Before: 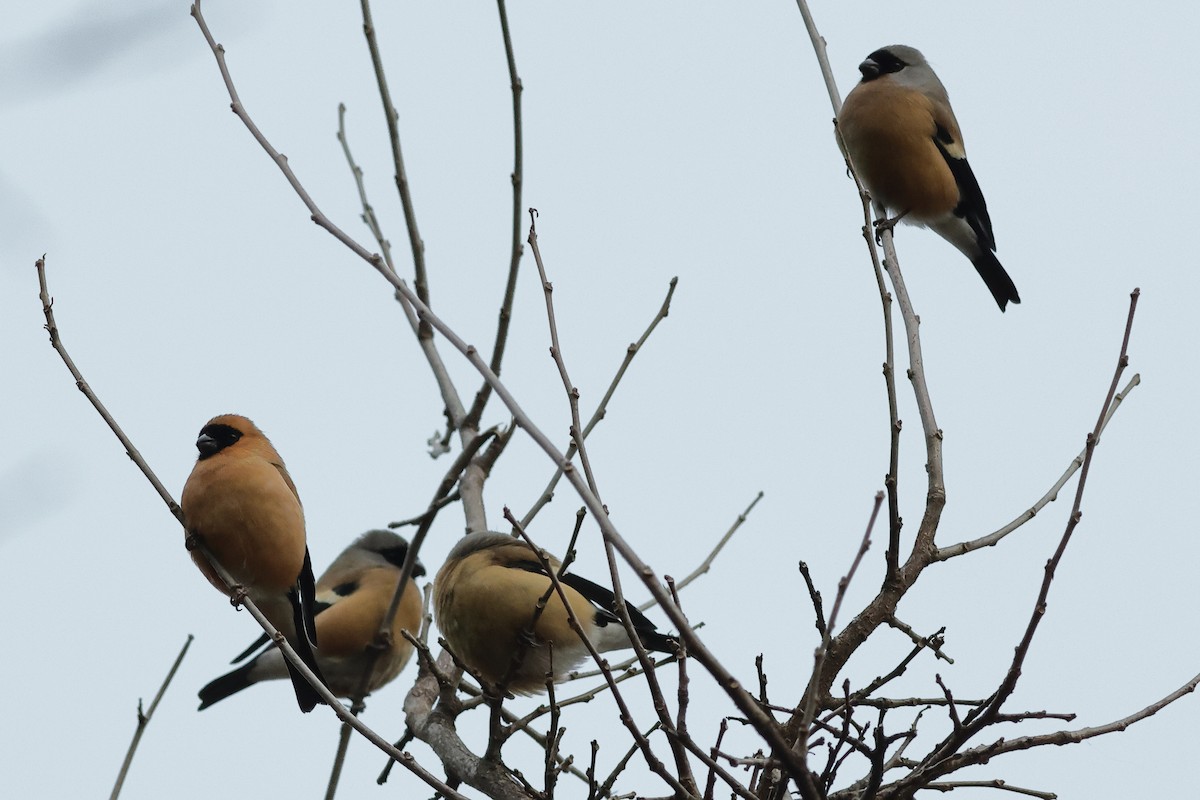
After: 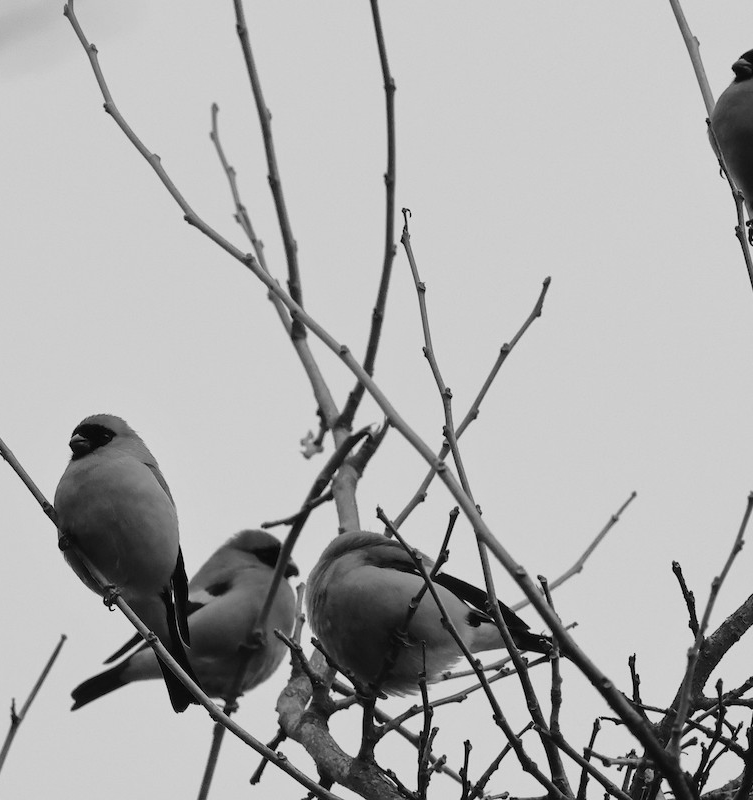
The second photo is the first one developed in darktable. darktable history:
white balance: emerald 1
crop: left 10.644%, right 26.528%
monochrome: a 30.25, b 92.03
